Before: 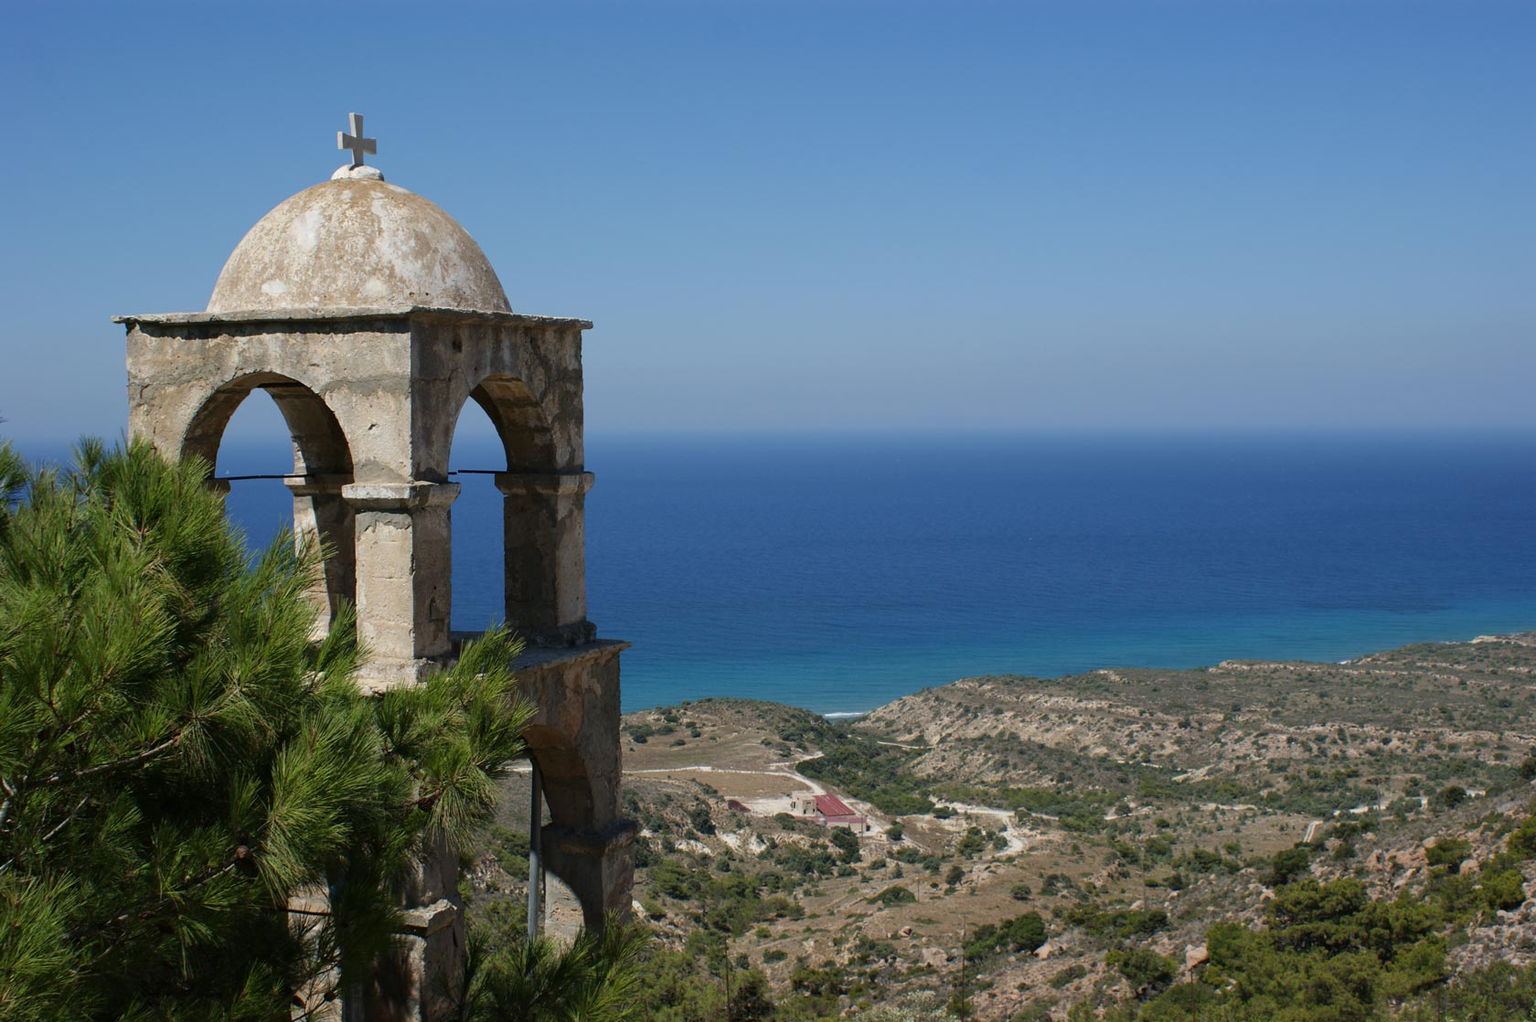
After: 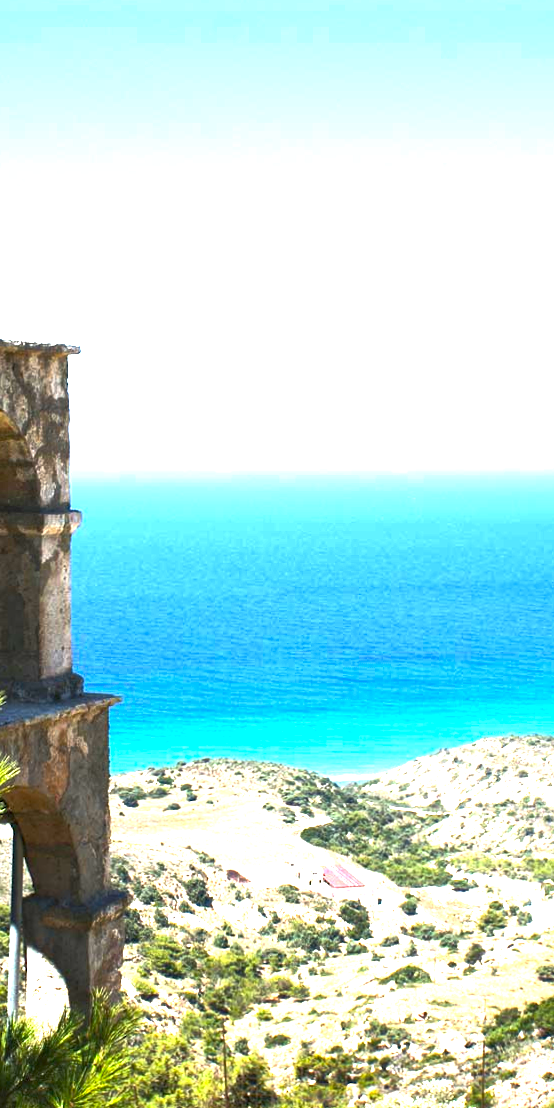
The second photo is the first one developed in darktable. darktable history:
crop: left 33.36%, right 33.36%
rotate and perspective: rotation 0.192°, lens shift (horizontal) -0.015, crop left 0.005, crop right 0.996, crop top 0.006, crop bottom 0.99
exposure: exposure 3 EV, compensate highlight preservation false
local contrast: highlights 100%, shadows 100%, detail 120%, midtone range 0.2
color balance rgb: perceptual saturation grading › global saturation 20%, global vibrance 20%
rgb curve: curves: ch0 [(0, 0) (0.415, 0.237) (1, 1)]
